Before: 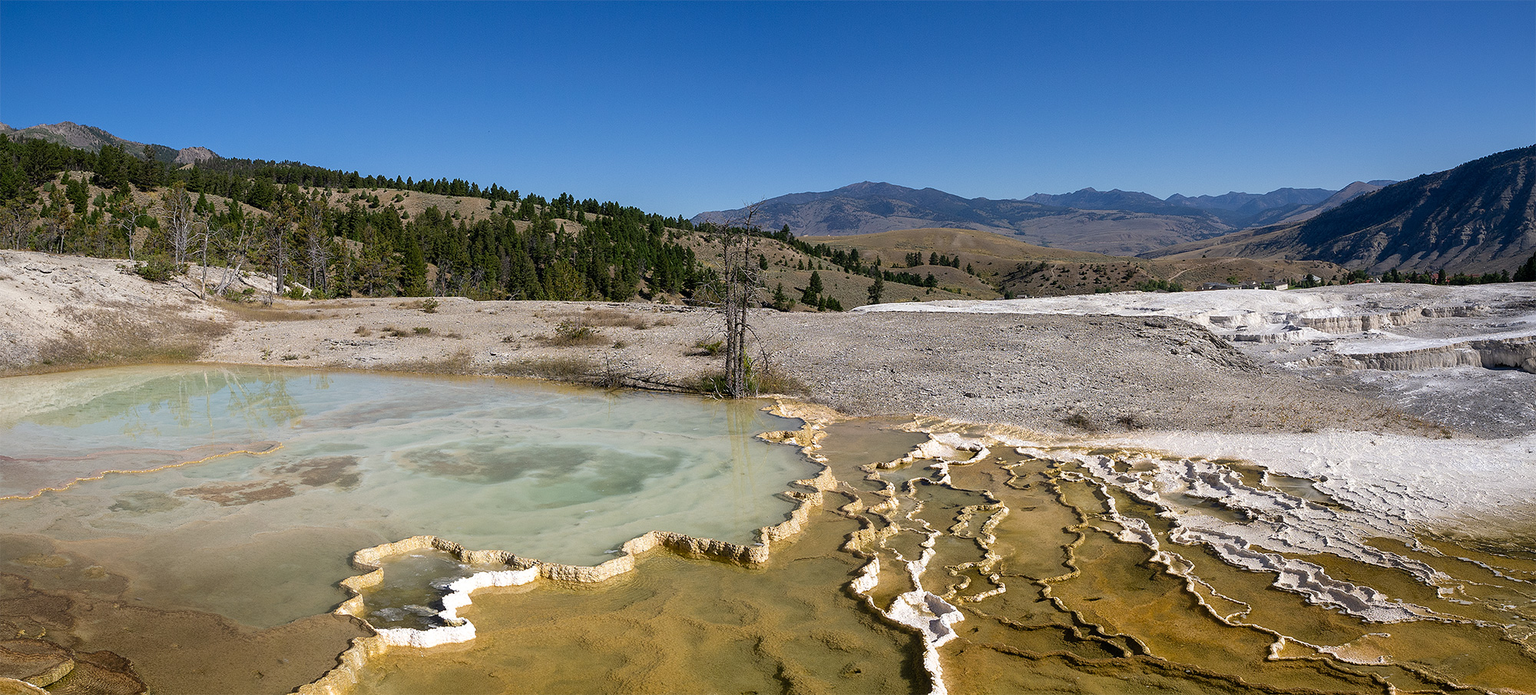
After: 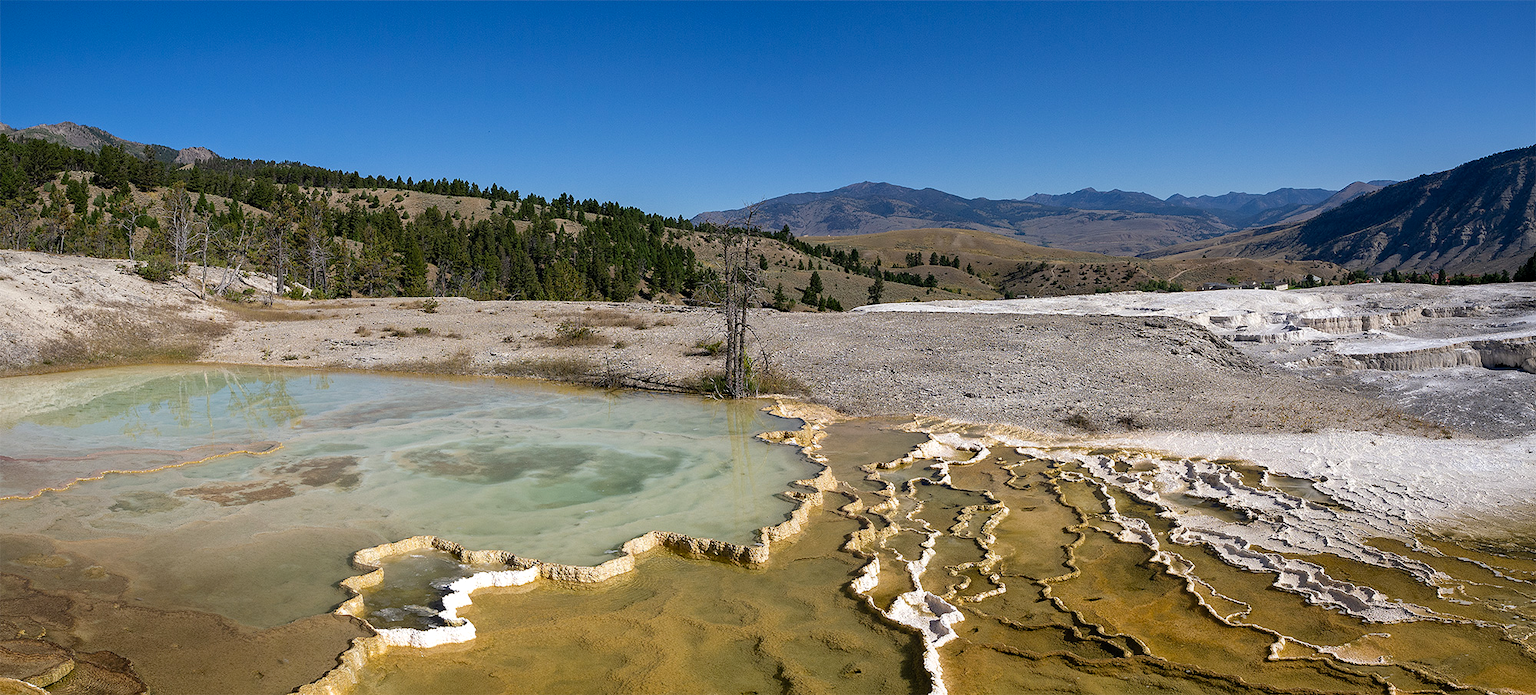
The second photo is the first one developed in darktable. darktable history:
shadows and highlights: shadows 35, highlights -35, soften with gaussian
haze removal: compatibility mode true, adaptive false
